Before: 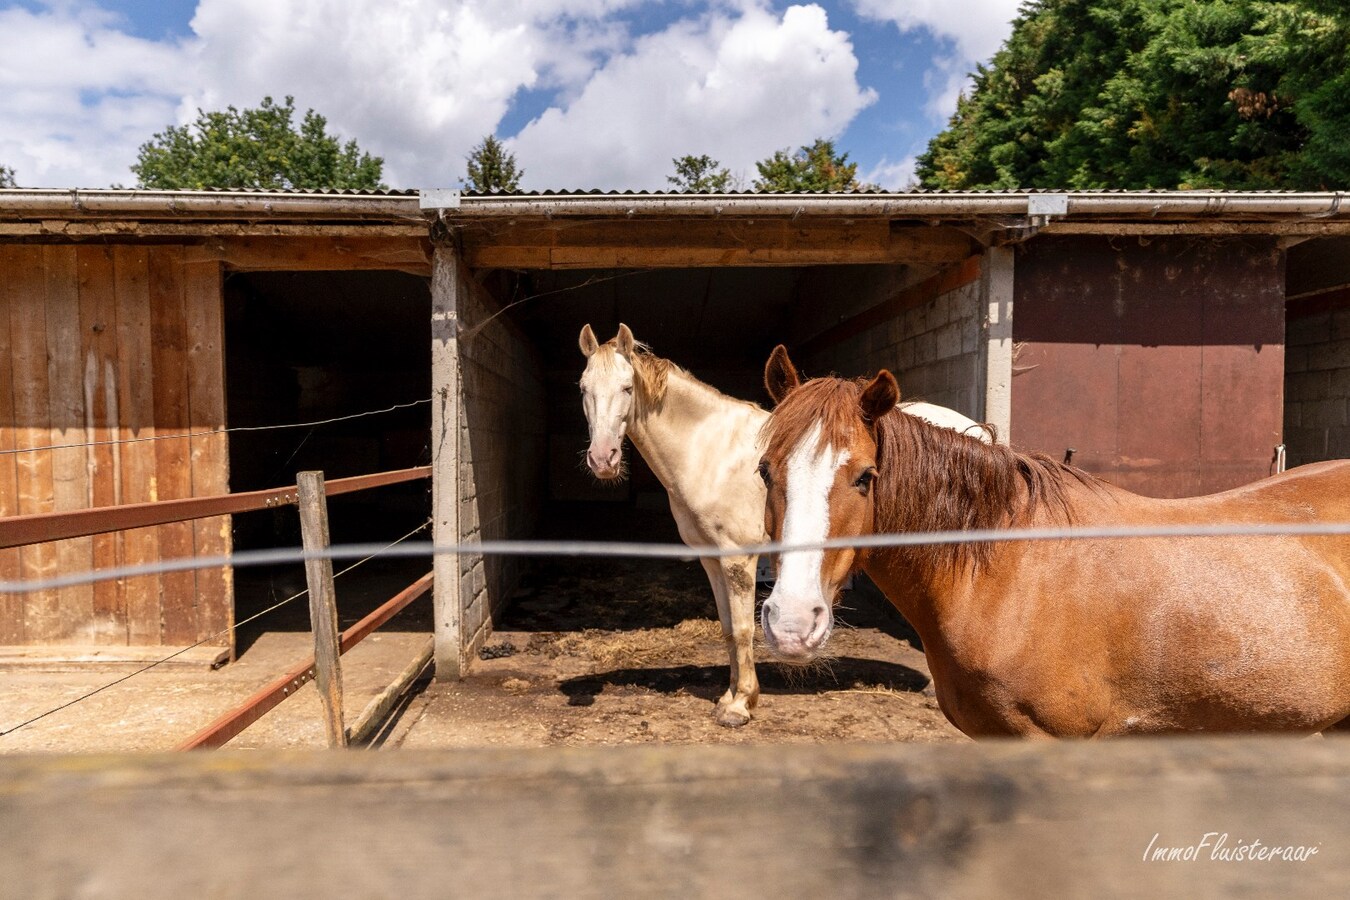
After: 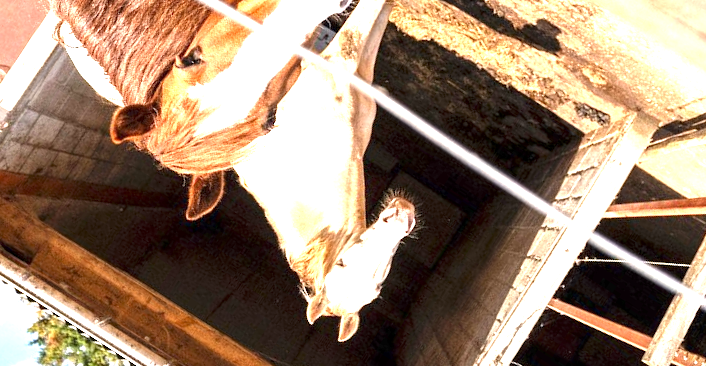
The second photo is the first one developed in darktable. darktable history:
exposure: black level correction 0, exposure 1.982 EV, compensate highlight preservation false
crop and rotate: angle 147.29°, left 9.191%, top 15.616%, right 4.397%, bottom 17.019%
local contrast: highlights 104%, shadows 99%, detail 119%, midtone range 0.2
